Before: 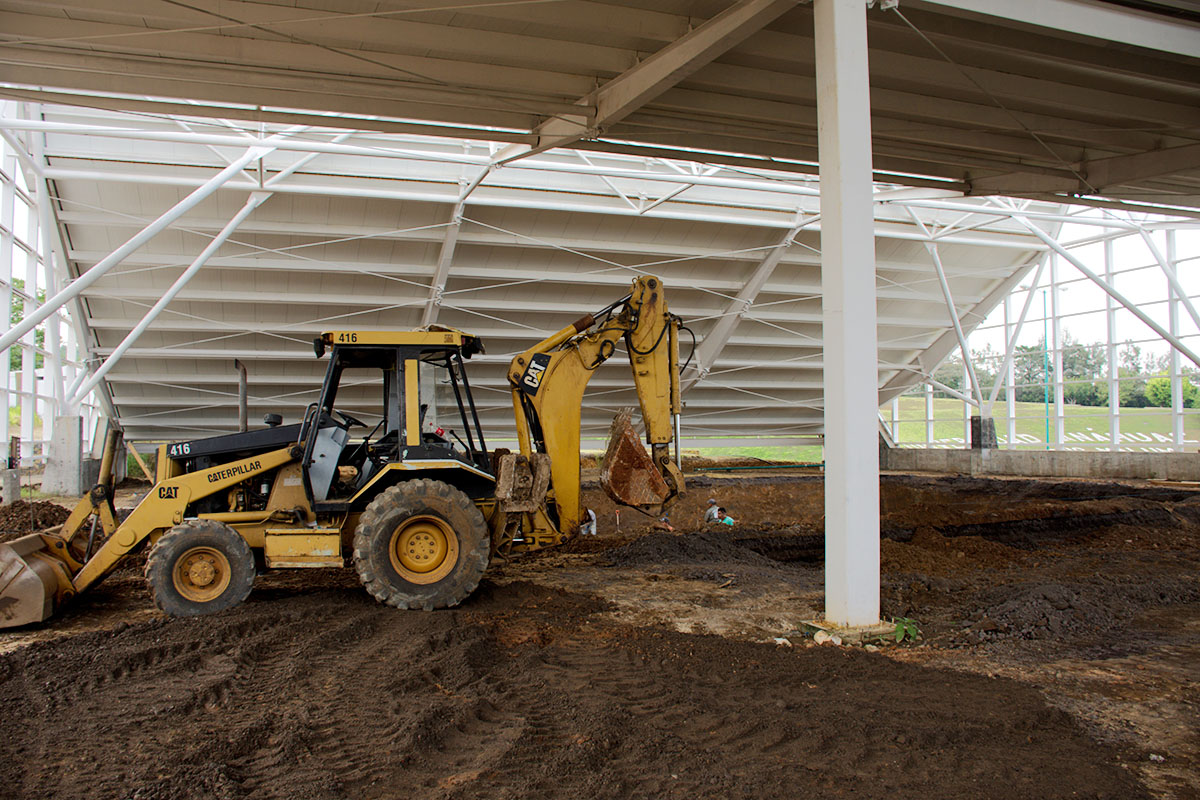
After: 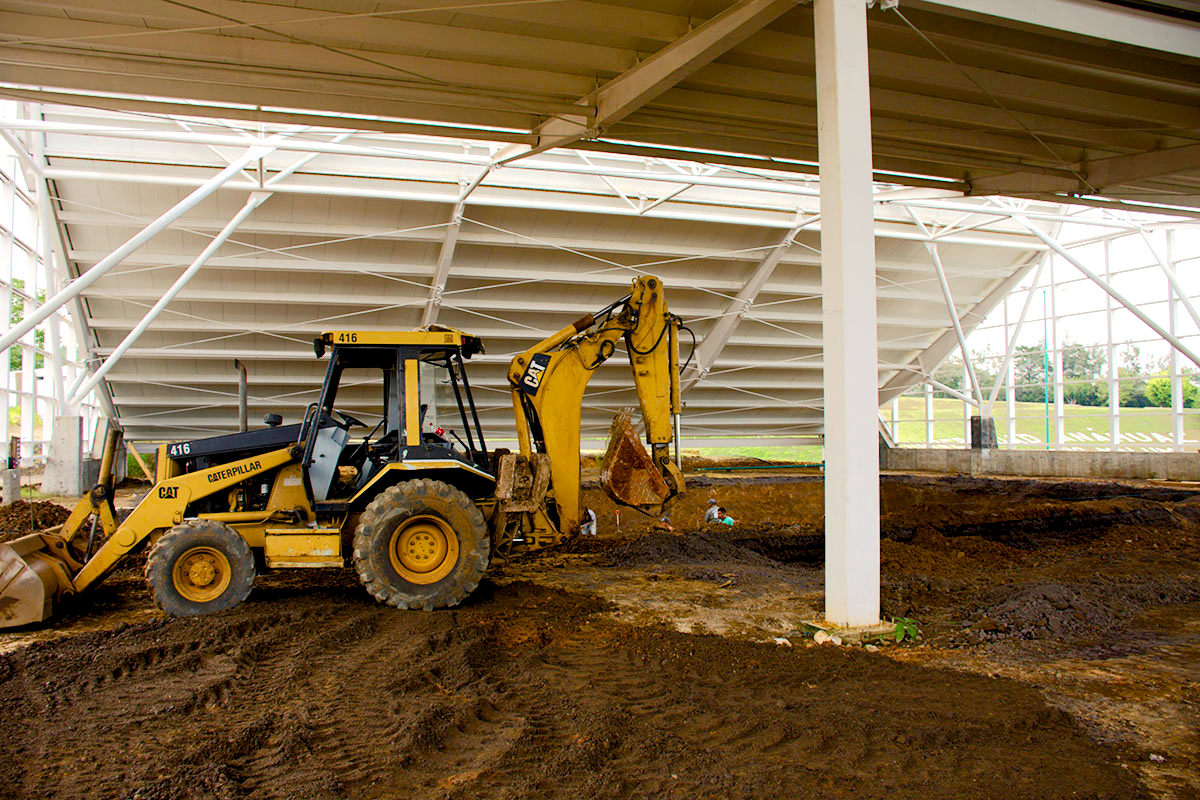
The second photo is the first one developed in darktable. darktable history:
tone equalizer: on, module defaults
color balance rgb: shadows lift › chroma 1%, shadows lift › hue 240.84°, highlights gain › chroma 2%, highlights gain › hue 73.2°, global offset › luminance -0.5%, perceptual saturation grading › global saturation 20%, perceptual saturation grading › highlights -25%, perceptual saturation grading › shadows 50%, global vibrance 25.26%
exposure: exposure 0.375 EV, compensate highlight preservation false
